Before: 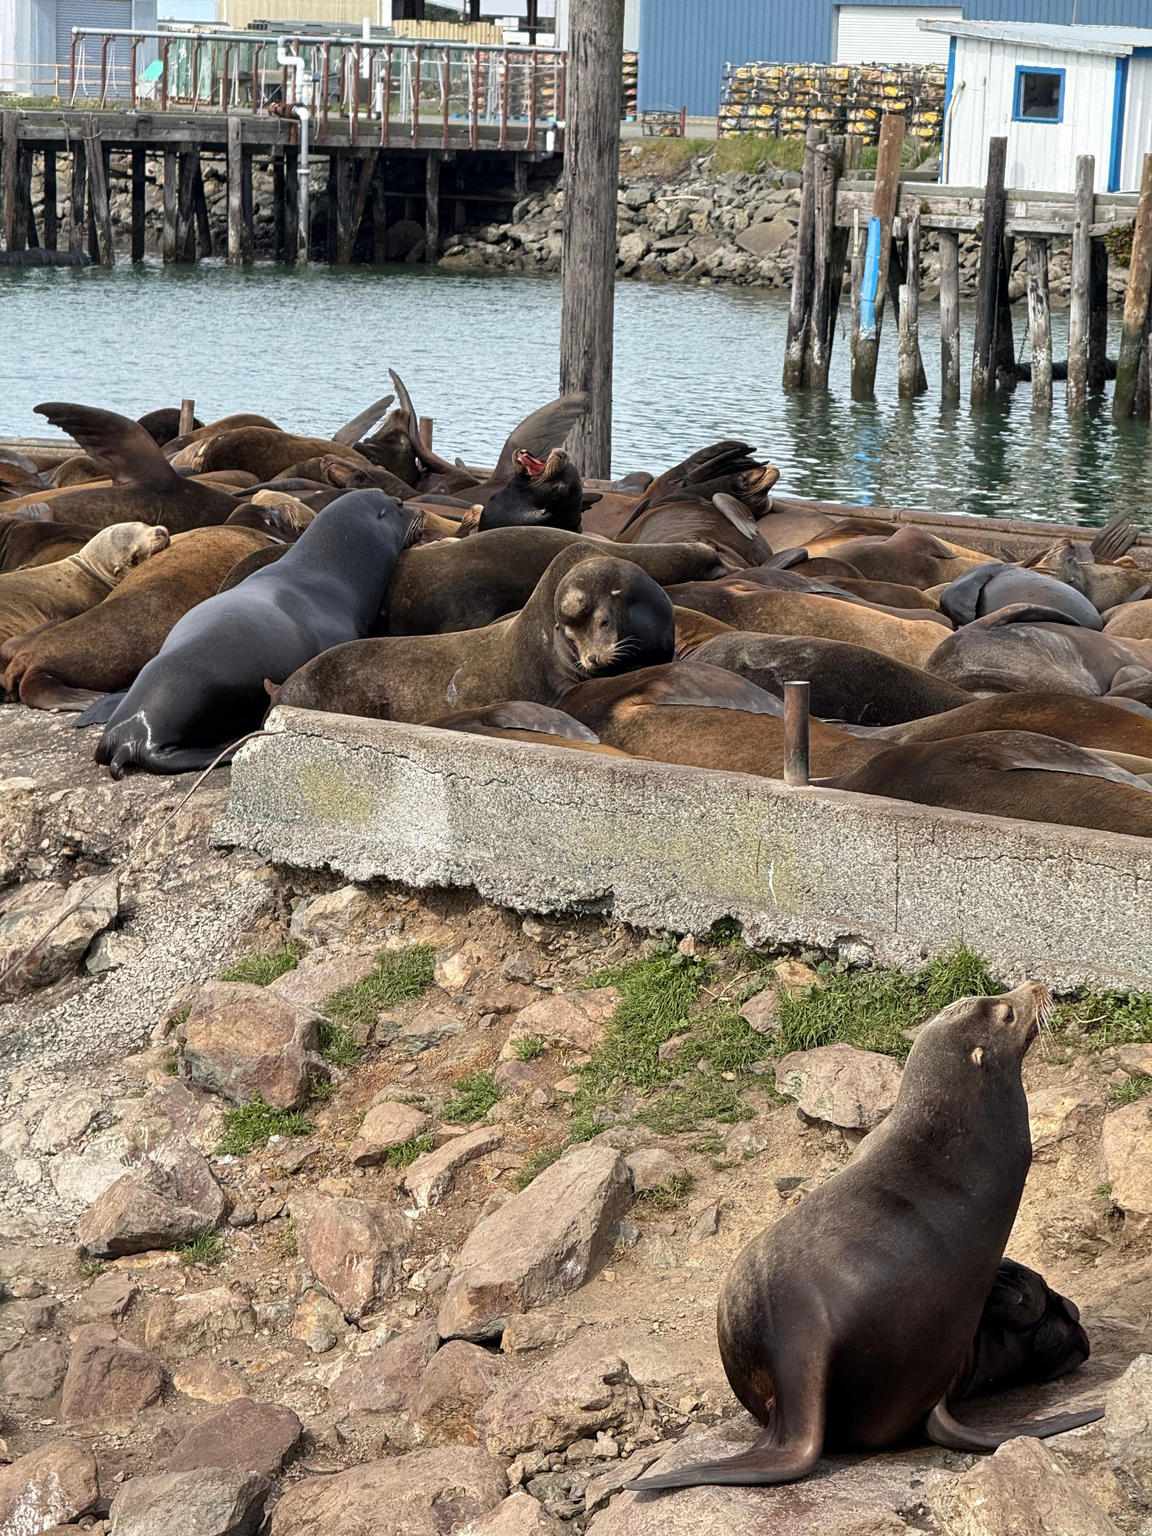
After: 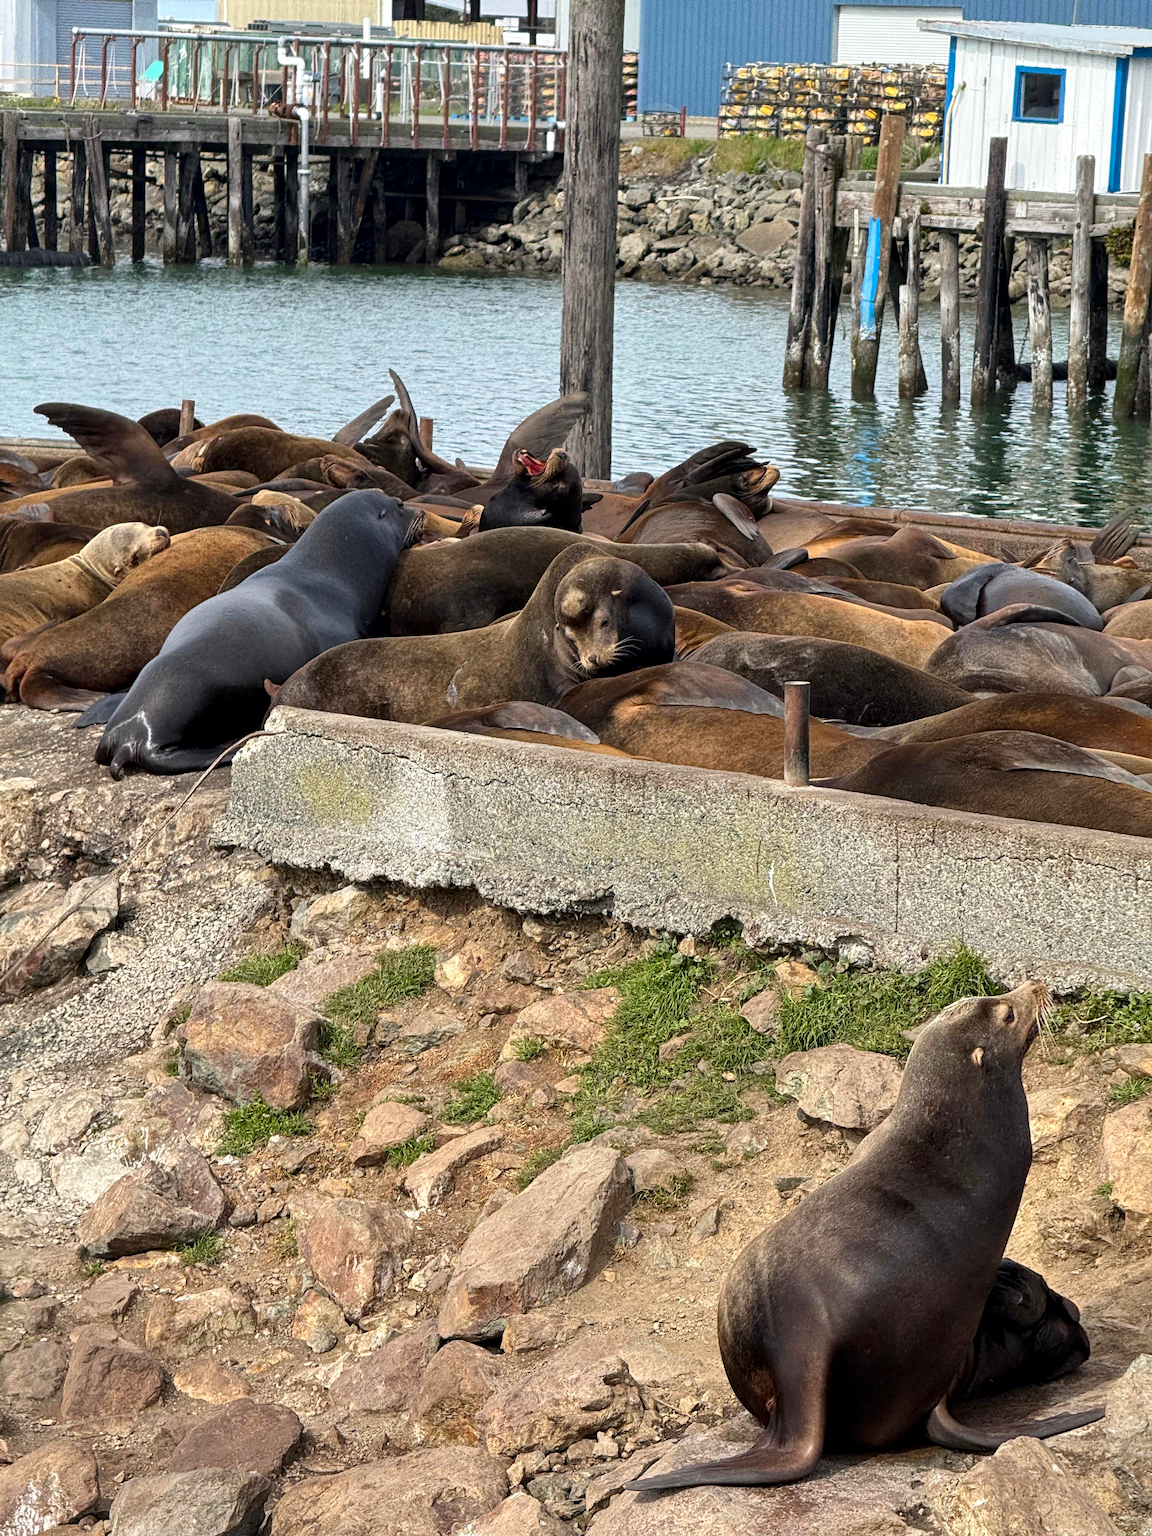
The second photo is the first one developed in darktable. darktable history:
color zones: curves: ch0 [(0, 0.613) (0.01, 0.613) (0.245, 0.448) (0.498, 0.529) (0.642, 0.665) (0.879, 0.777) (0.99, 0.613)]; ch1 [(0, 0) (0.143, 0) (0.286, 0) (0.429, 0) (0.571, 0) (0.714, 0) (0.857, 0)], mix -121.96%
local contrast: mode bilateral grid, contrast 20, coarseness 50, detail 120%, midtone range 0.2
grain: coarseness 3.21 ISO
